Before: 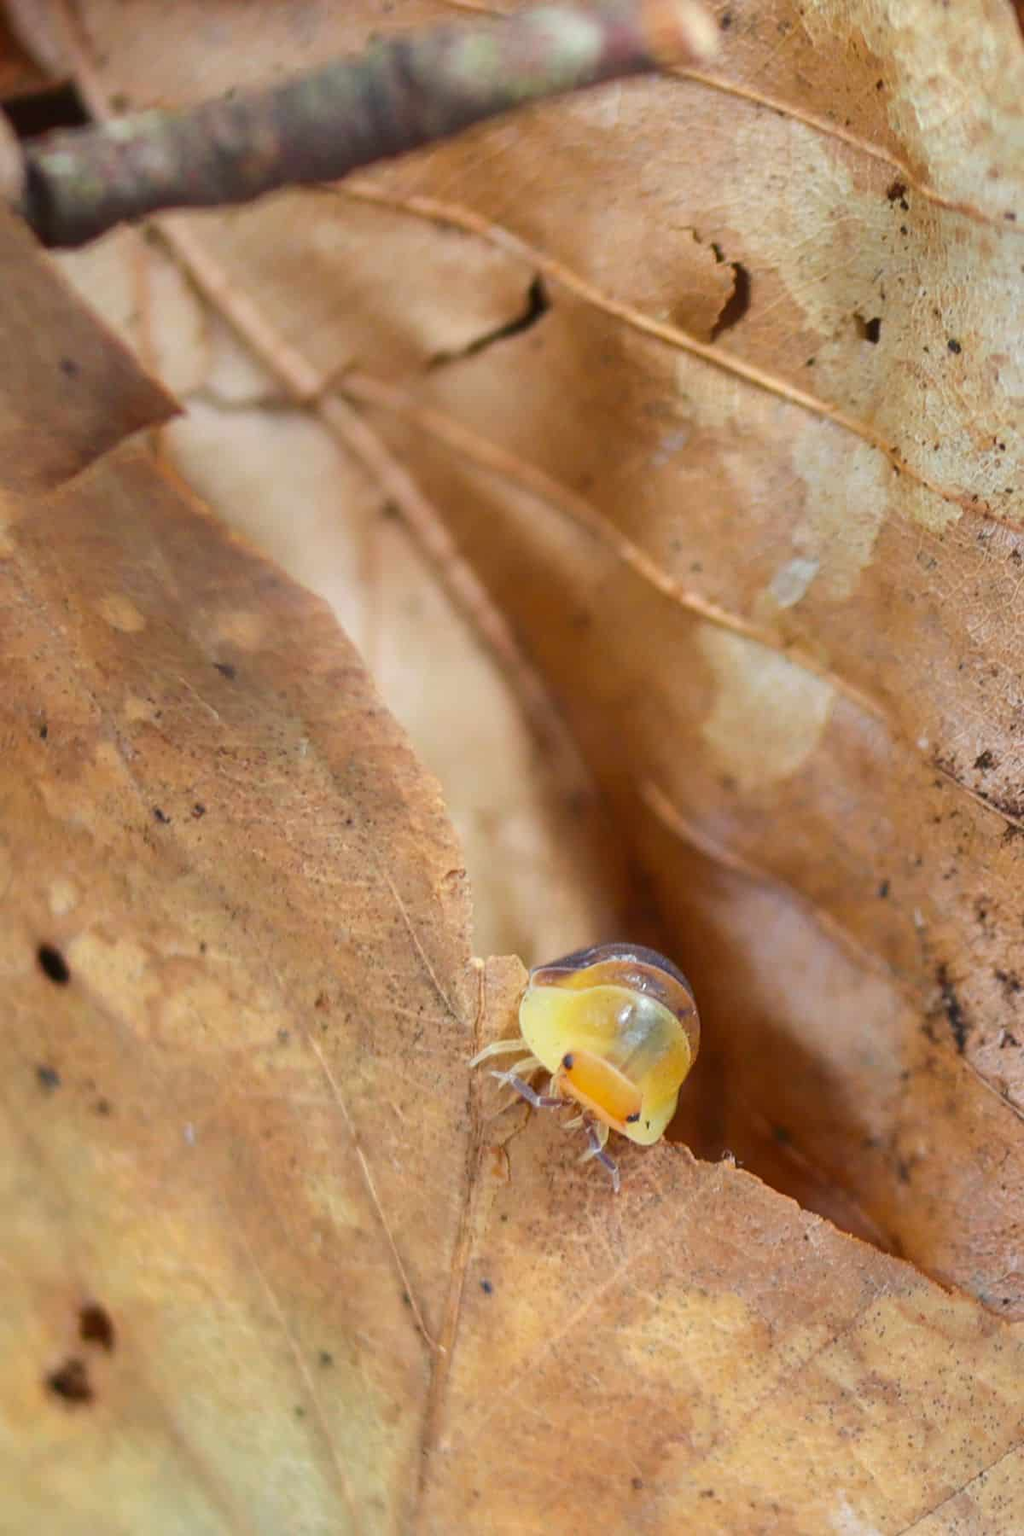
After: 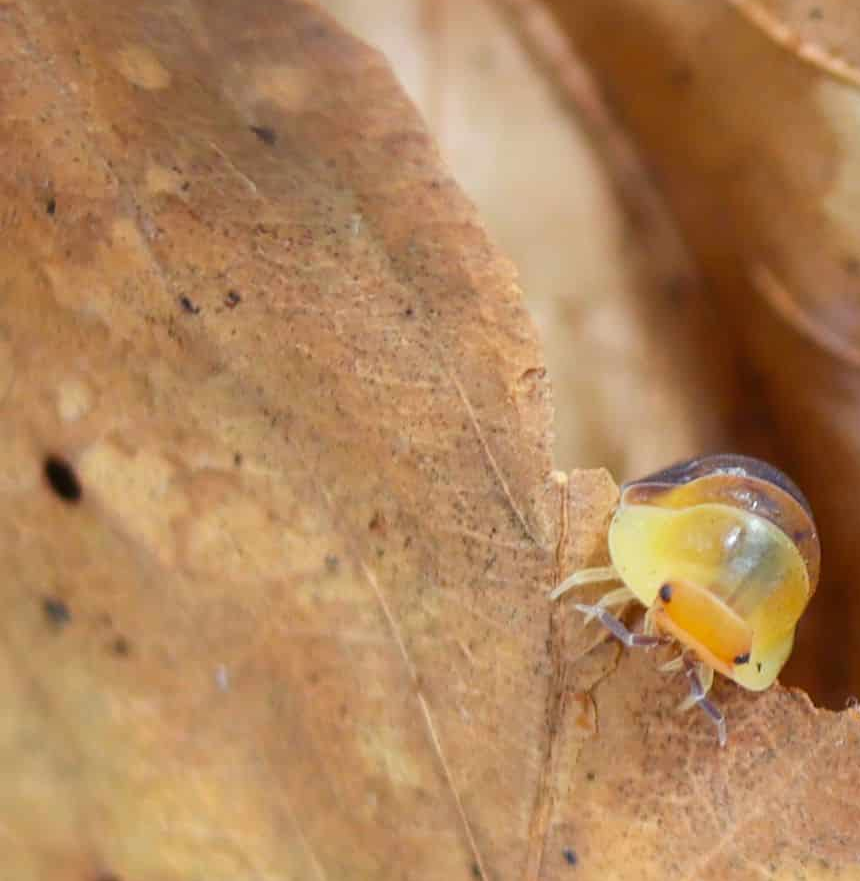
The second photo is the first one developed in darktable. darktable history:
crop: top 36.209%, right 28.292%, bottom 14.819%
